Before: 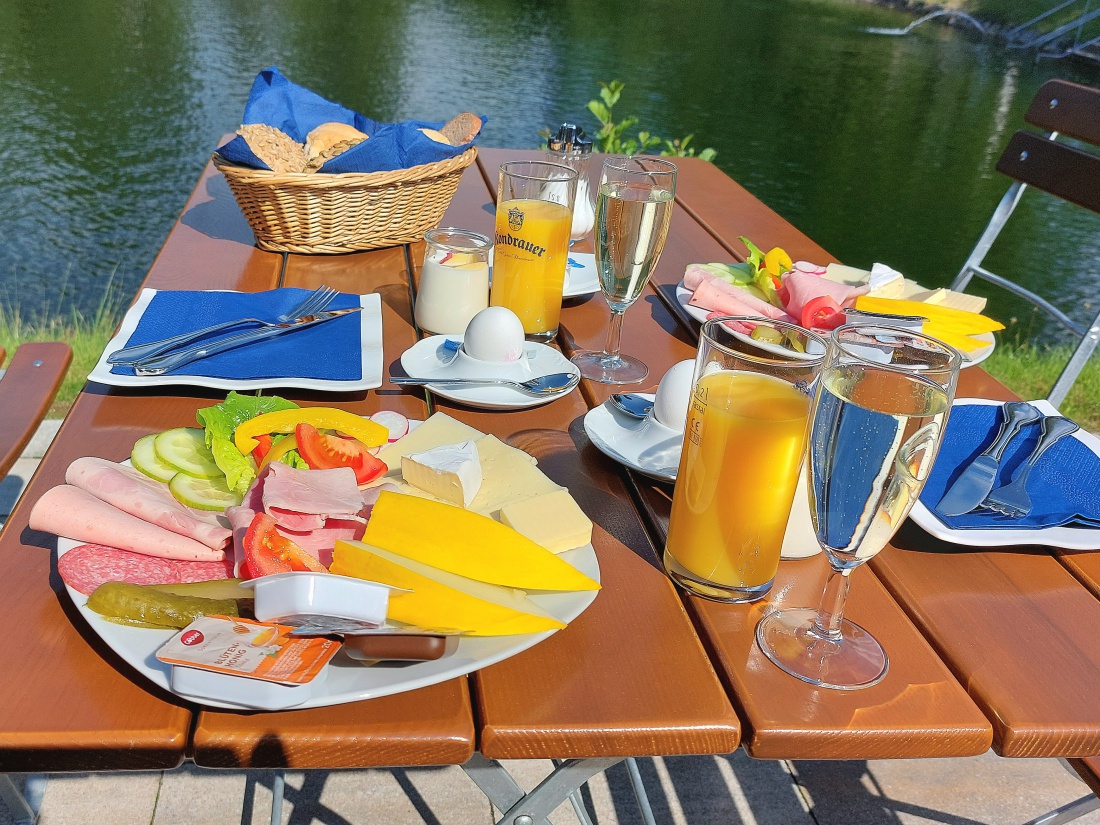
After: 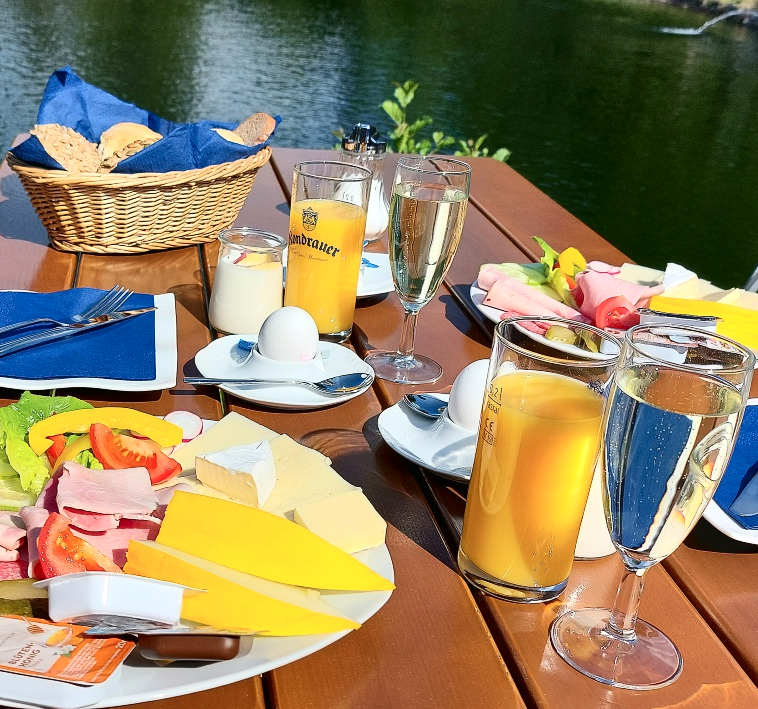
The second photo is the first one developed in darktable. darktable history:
local contrast: mode bilateral grid, contrast 100, coarseness 100, detail 108%, midtone range 0.2
base curve: preserve colors none
contrast brightness saturation: contrast 0.276
crop: left 18.784%, right 12.229%, bottom 14.049%
